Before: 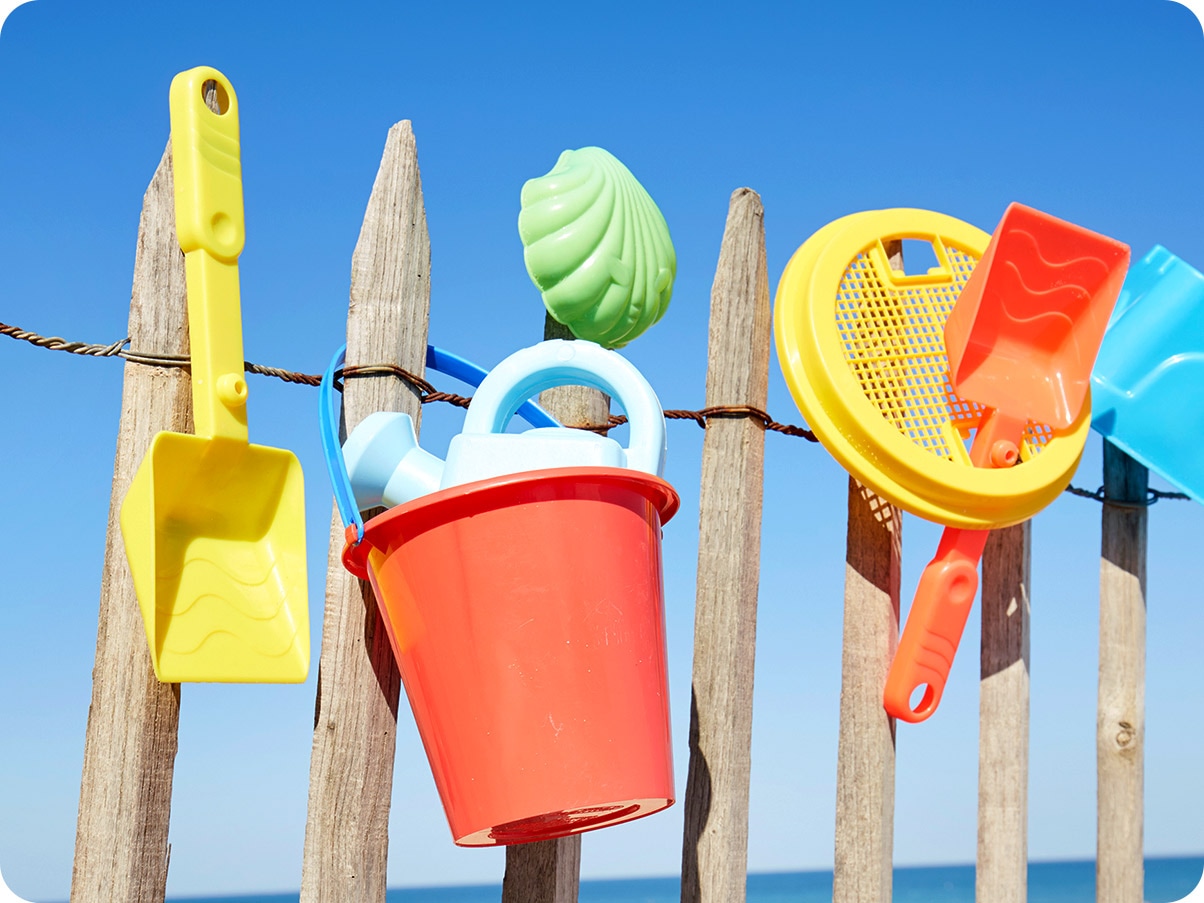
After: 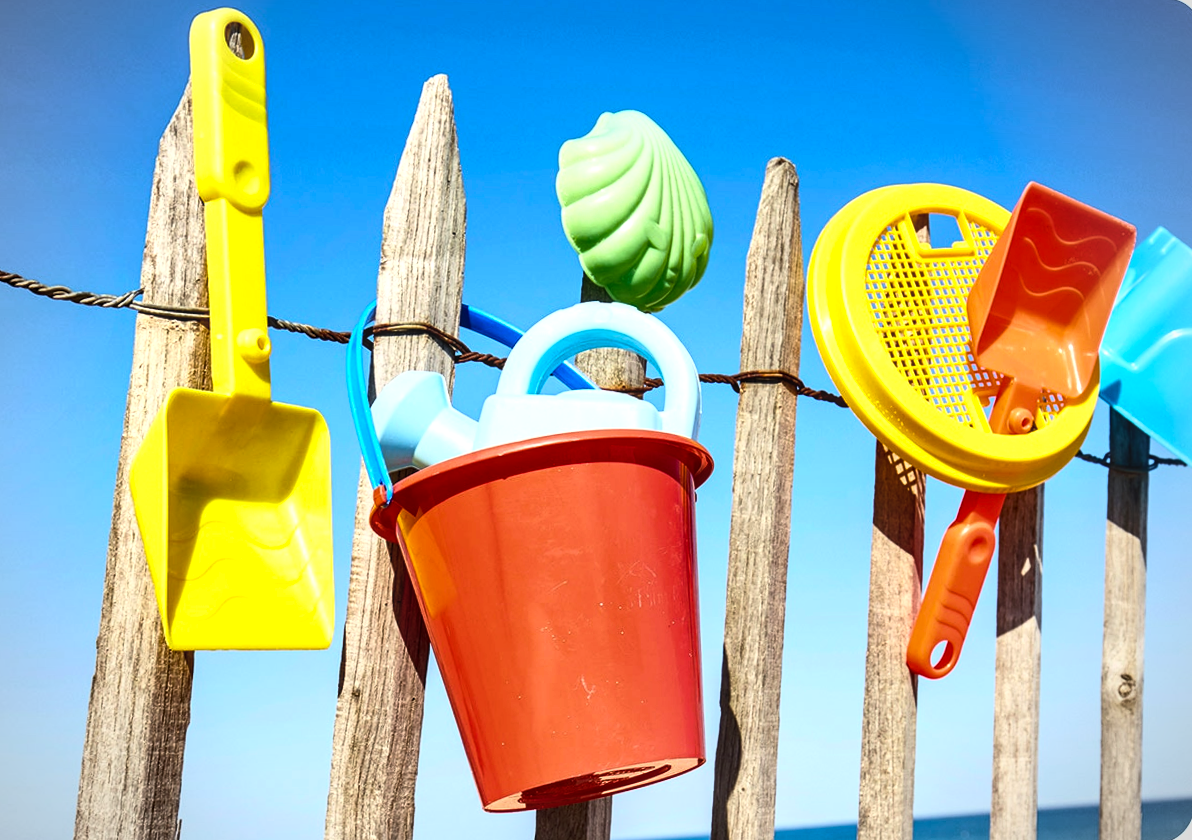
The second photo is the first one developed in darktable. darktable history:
tone curve: curves: ch0 [(0, 0) (0.56, 0.467) (0.846, 0.934) (1, 1)]
local contrast: on, module defaults
rotate and perspective: rotation 0.679°, lens shift (horizontal) 0.136, crop left 0.009, crop right 0.991, crop top 0.078, crop bottom 0.95
vignetting: fall-off radius 45%, brightness -0.33
color balance rgb: perceptual saturation grading › global saturation 20%, global vibrance 20%
